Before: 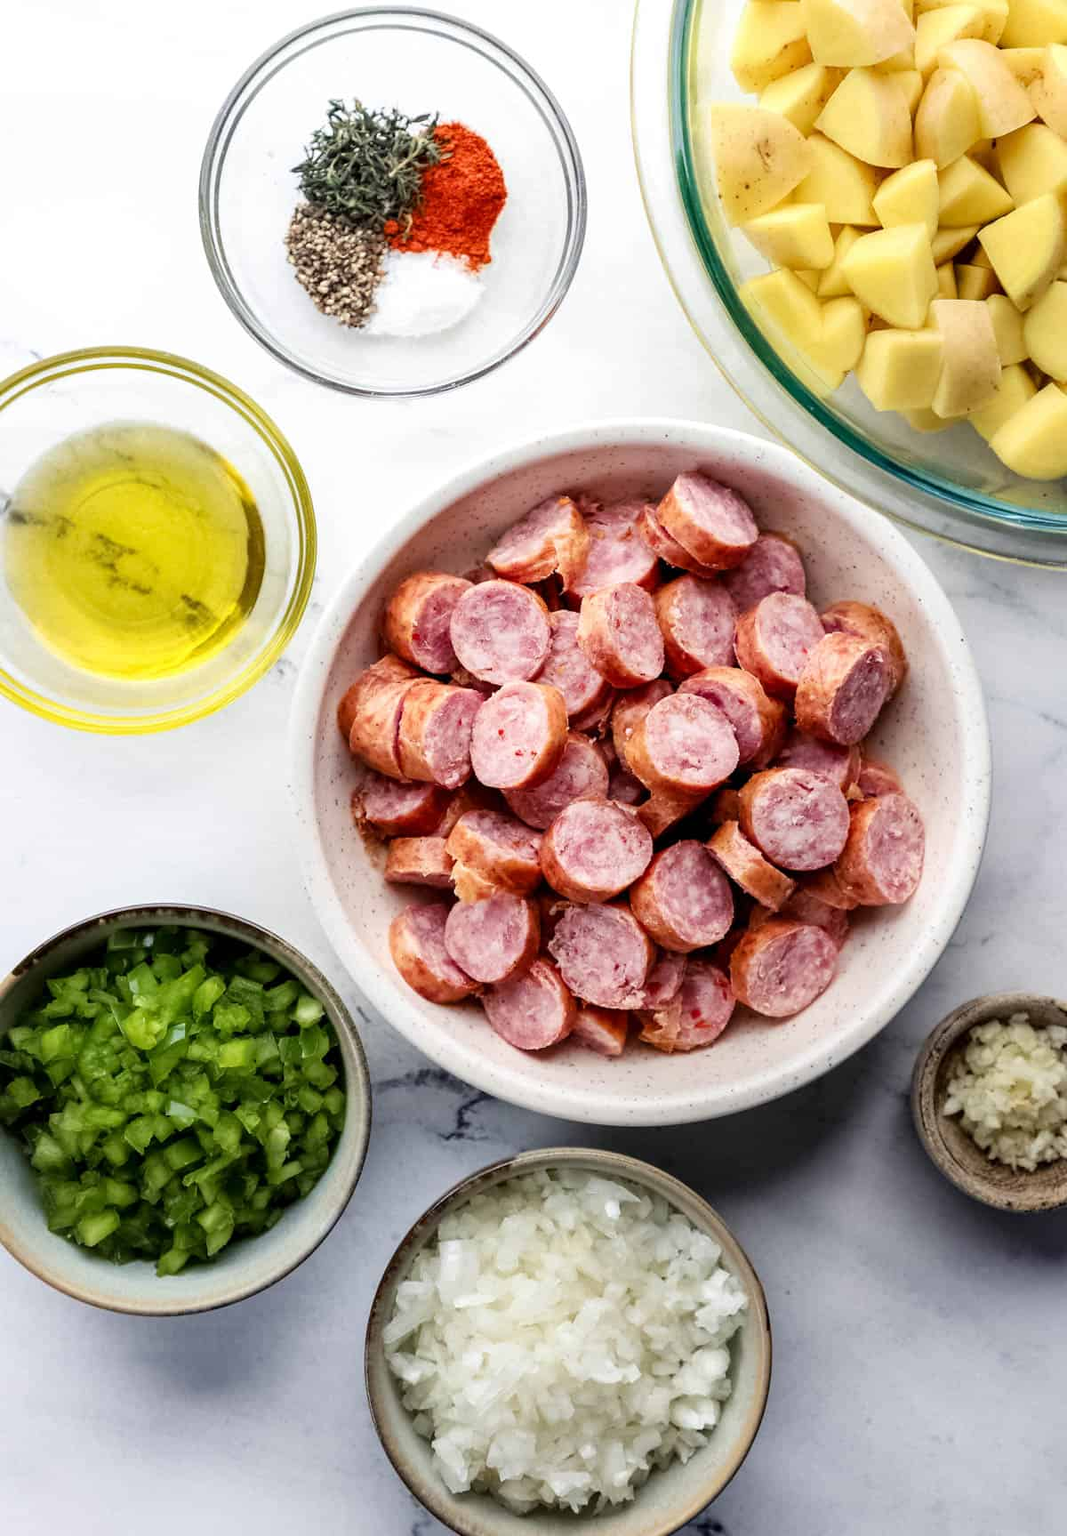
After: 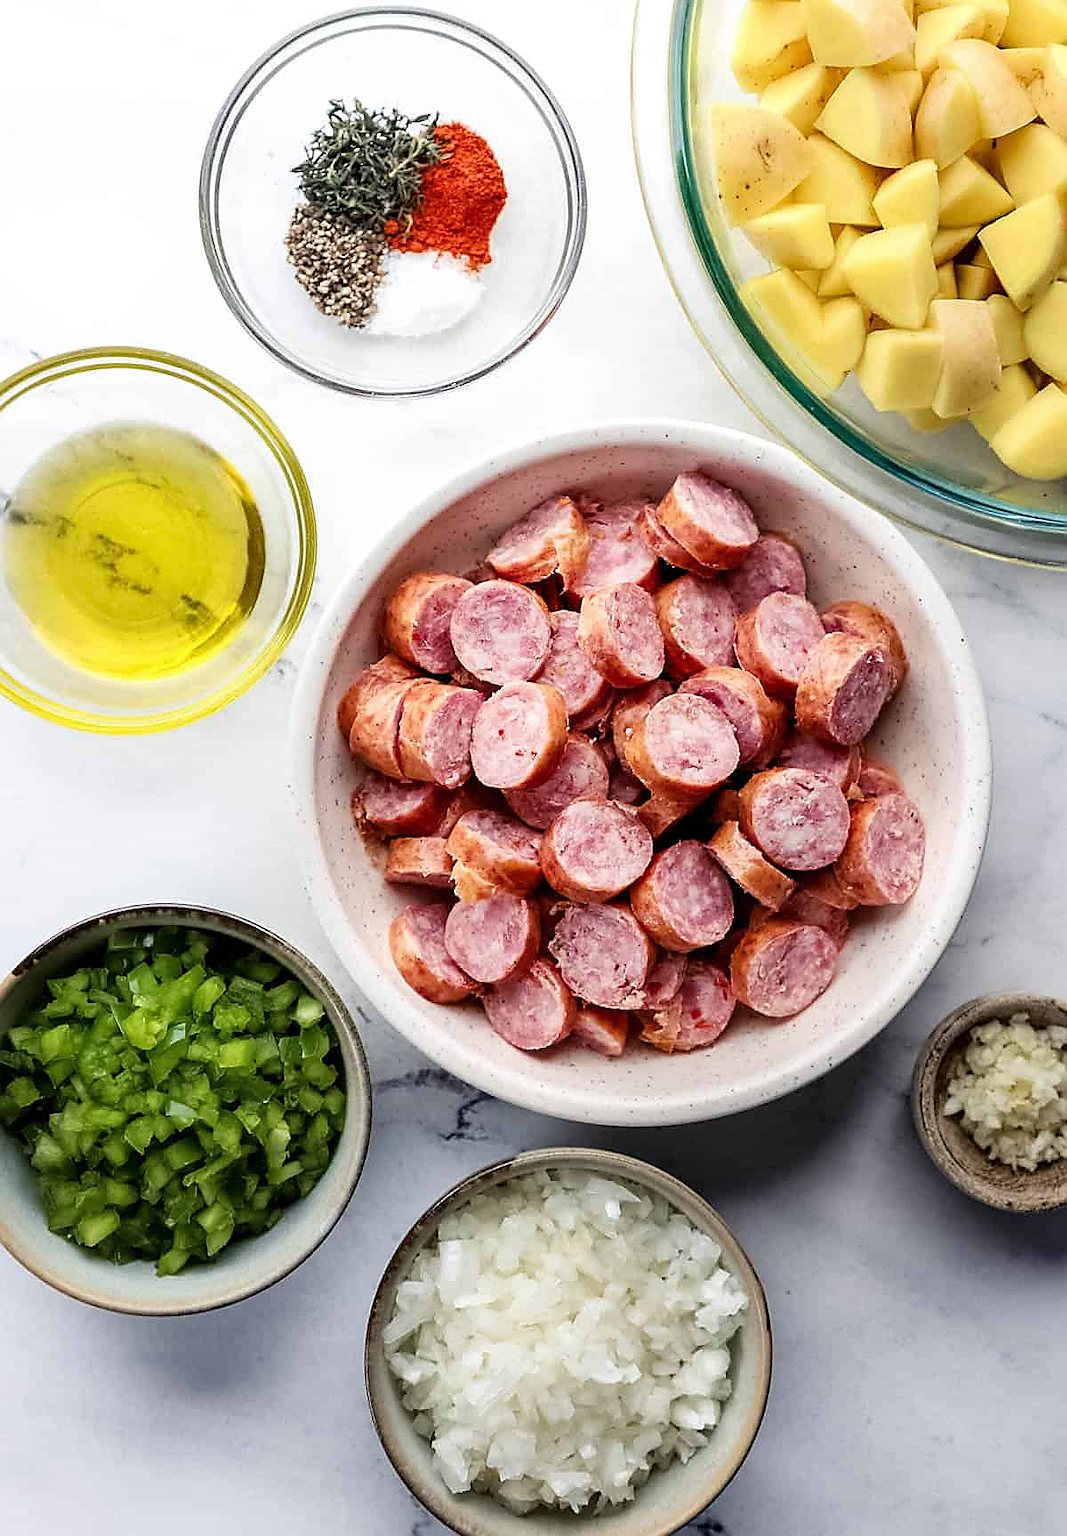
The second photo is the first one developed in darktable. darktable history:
sharpen: radius 1.357, amount 1.239, threshold 0.649
